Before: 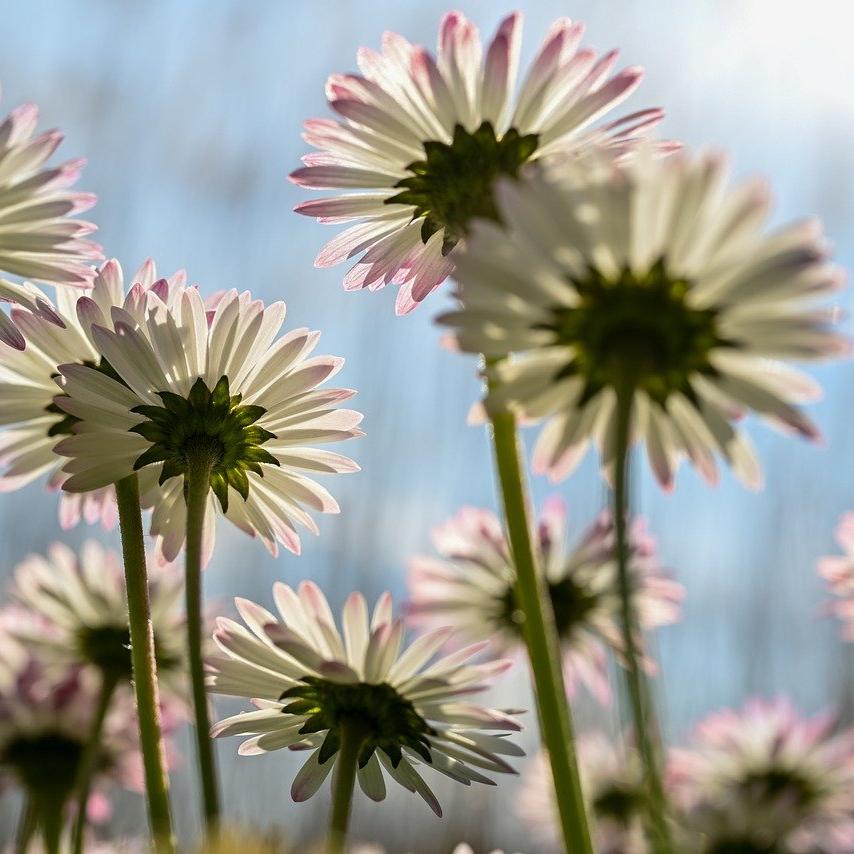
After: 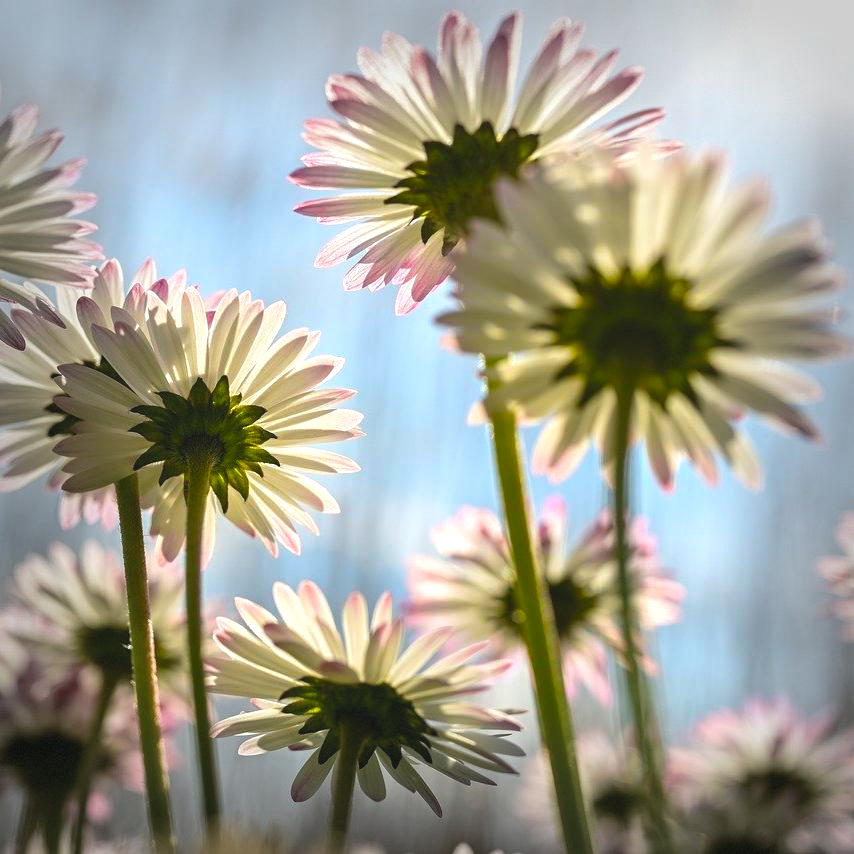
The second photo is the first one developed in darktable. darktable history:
vignetting: fall-off start 53.06%, automatic ratio true, width/height ratio 1.313, shape 0.215, dithering 8-bit output
color balance rgb: global offset › luminance 0.488%, global offset › hue 172.44°, linear chroma grading › global chroma 9.118%, perceptual saturation grading › global saturation 15.861%, perceptual brilliance grading › global brilliance 17.382%, contrast -10.397%
